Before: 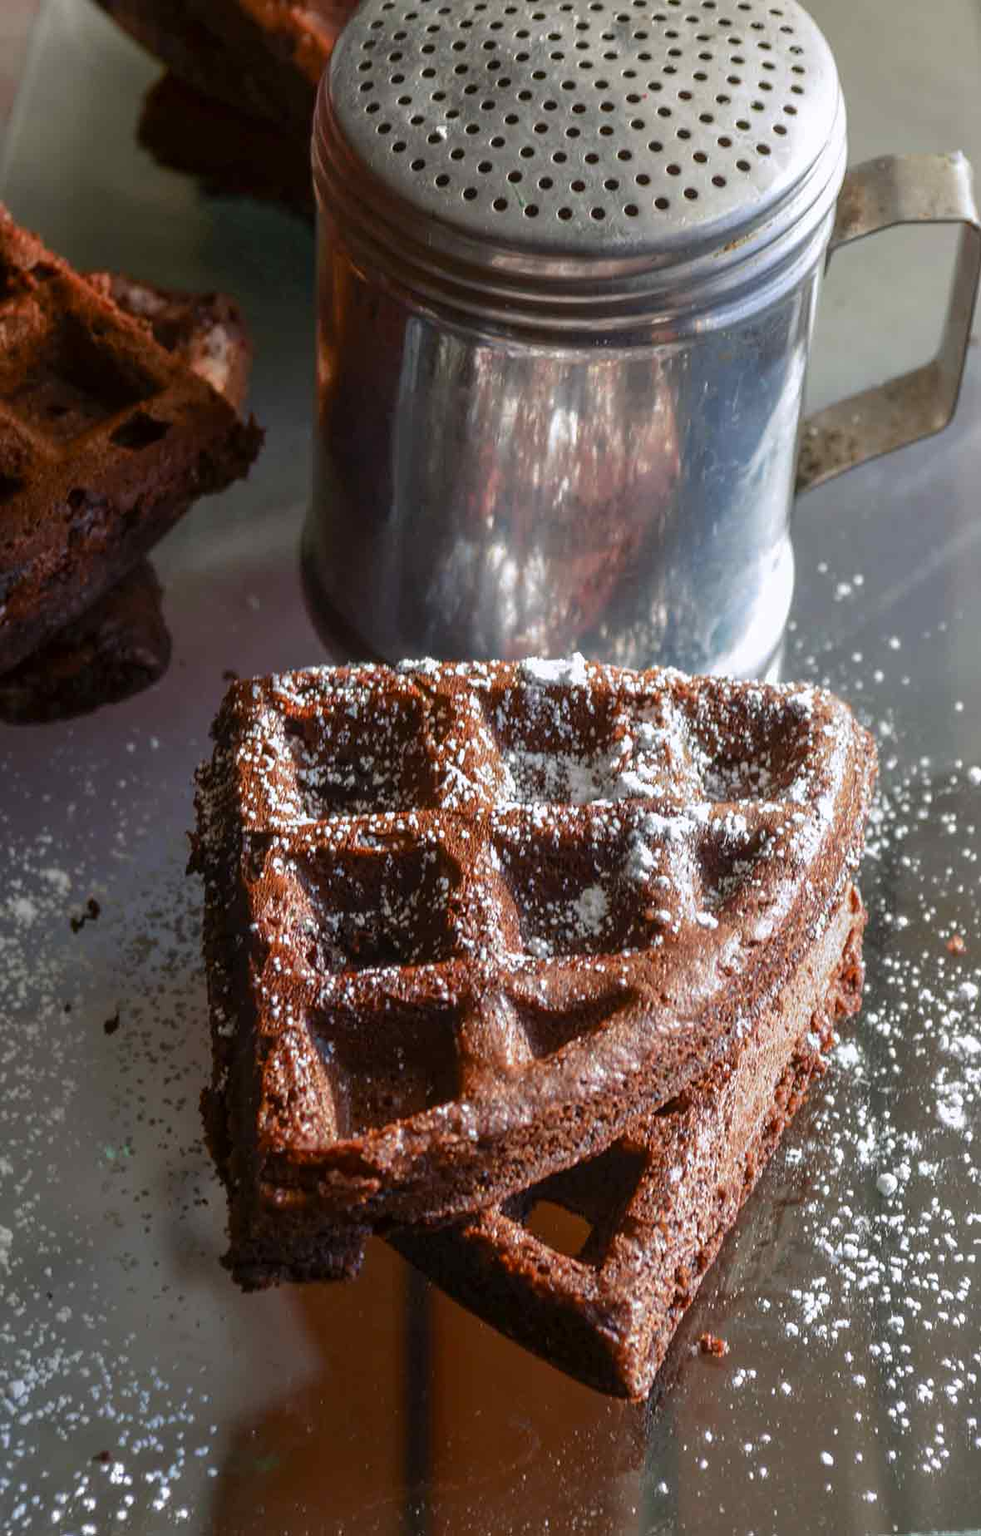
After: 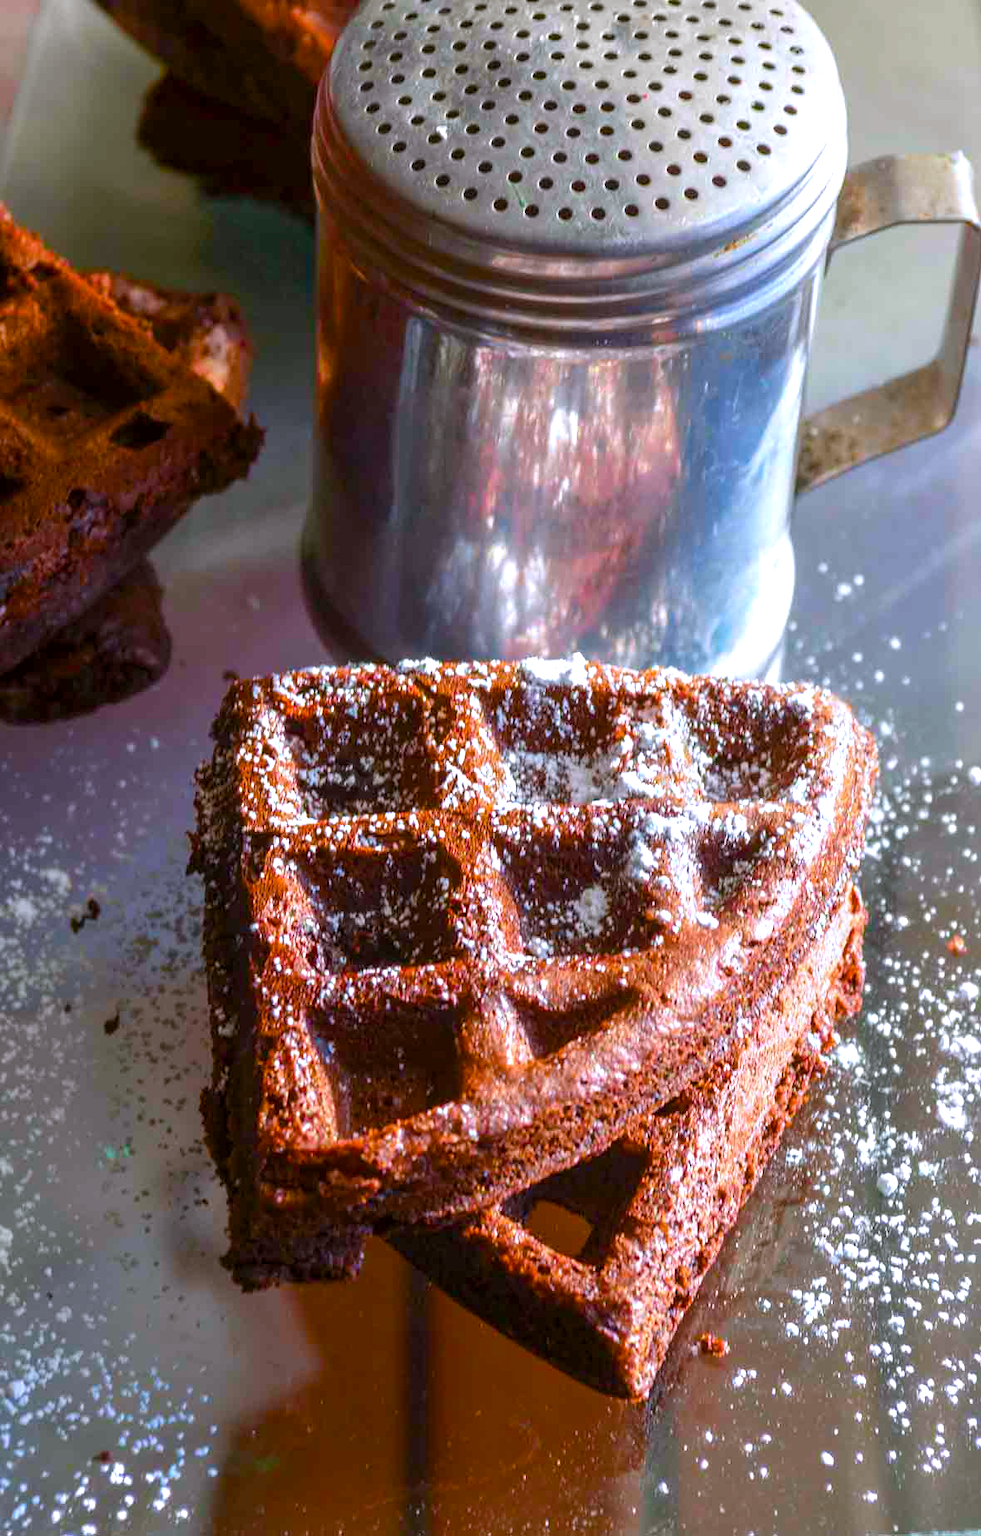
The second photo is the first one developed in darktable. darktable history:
color balance rgb: power › luminance 3.493%, power › hue 228.9°, perceptual saturation grading › global saturation 24.873%, global vibrance 45.573%
color calibration: illuminant as shot in camera, x 0.358, y 0.373, temperature 4628.91 K
exposure: black level correction 0.001, exposure 0.499 EV, compensate highlight preservation false
tone equalizer: on, module defaults
